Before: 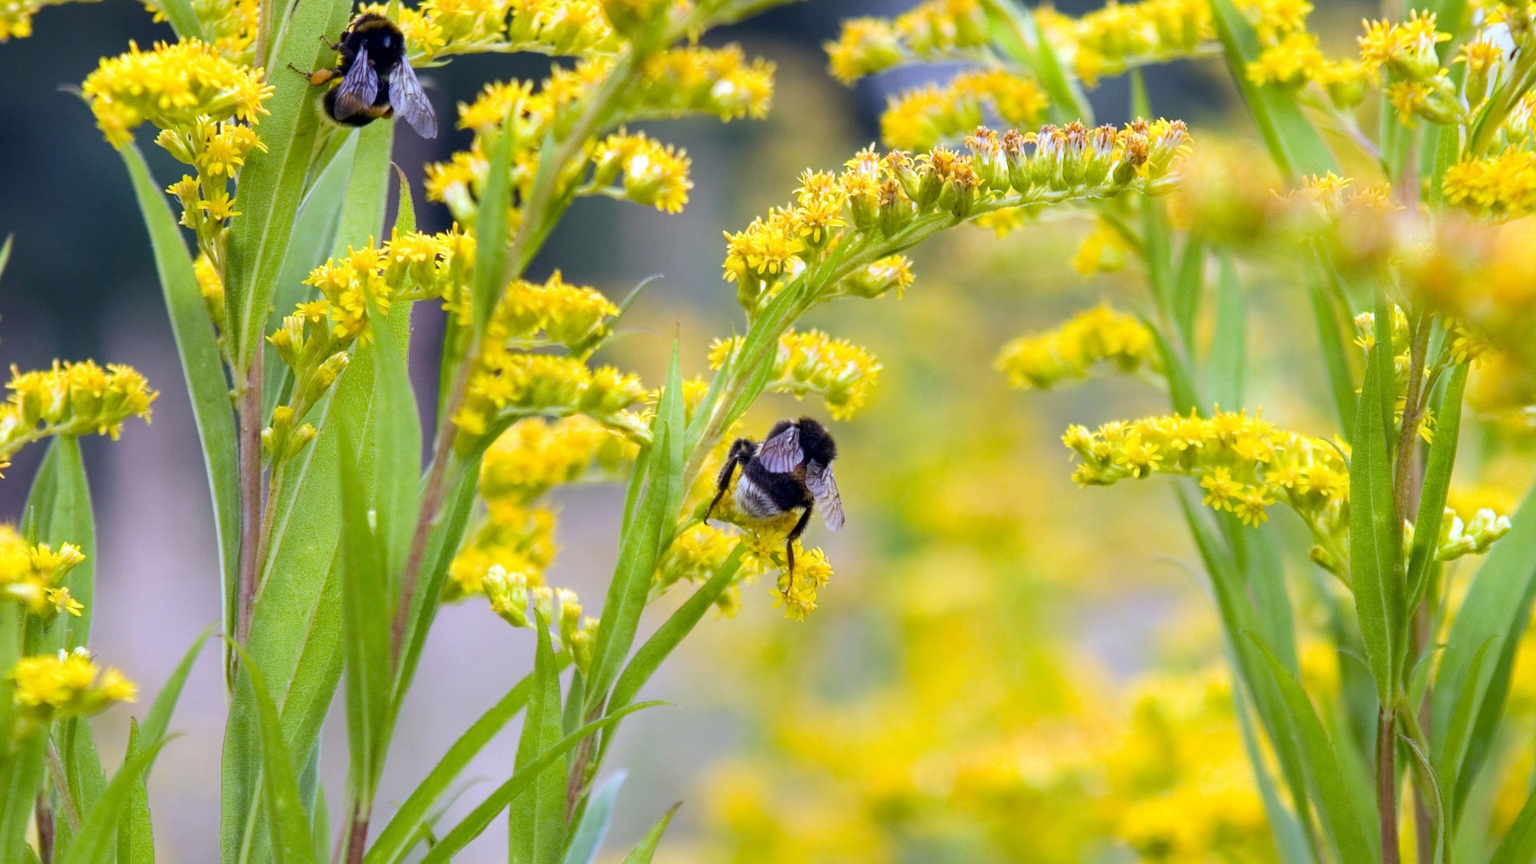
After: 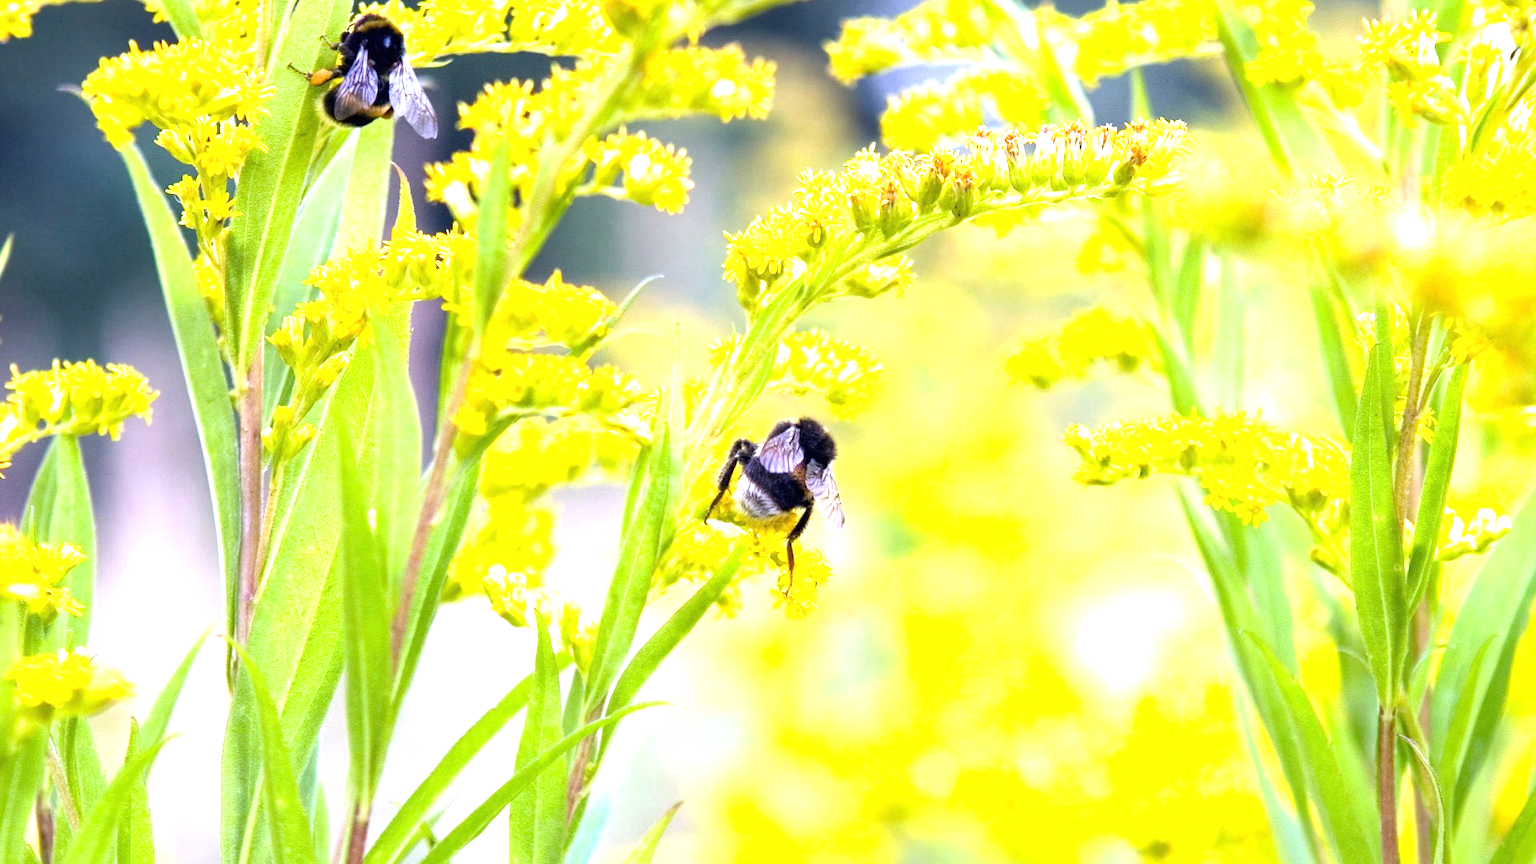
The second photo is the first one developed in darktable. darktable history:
exposure: black level correction 0, exposure 1.016 EV, compensate highlight preservation false
tone equalizer: -8 EV -0.43 EV, -7 EV -0.356 EV, -6 EV -0.315 EV, -5 EV -0.256 EV, -3 EV 0.232 EV, -2 EV 0.326 EV, -1 EV 0.396 EV, +0 EV 0.387 EV
